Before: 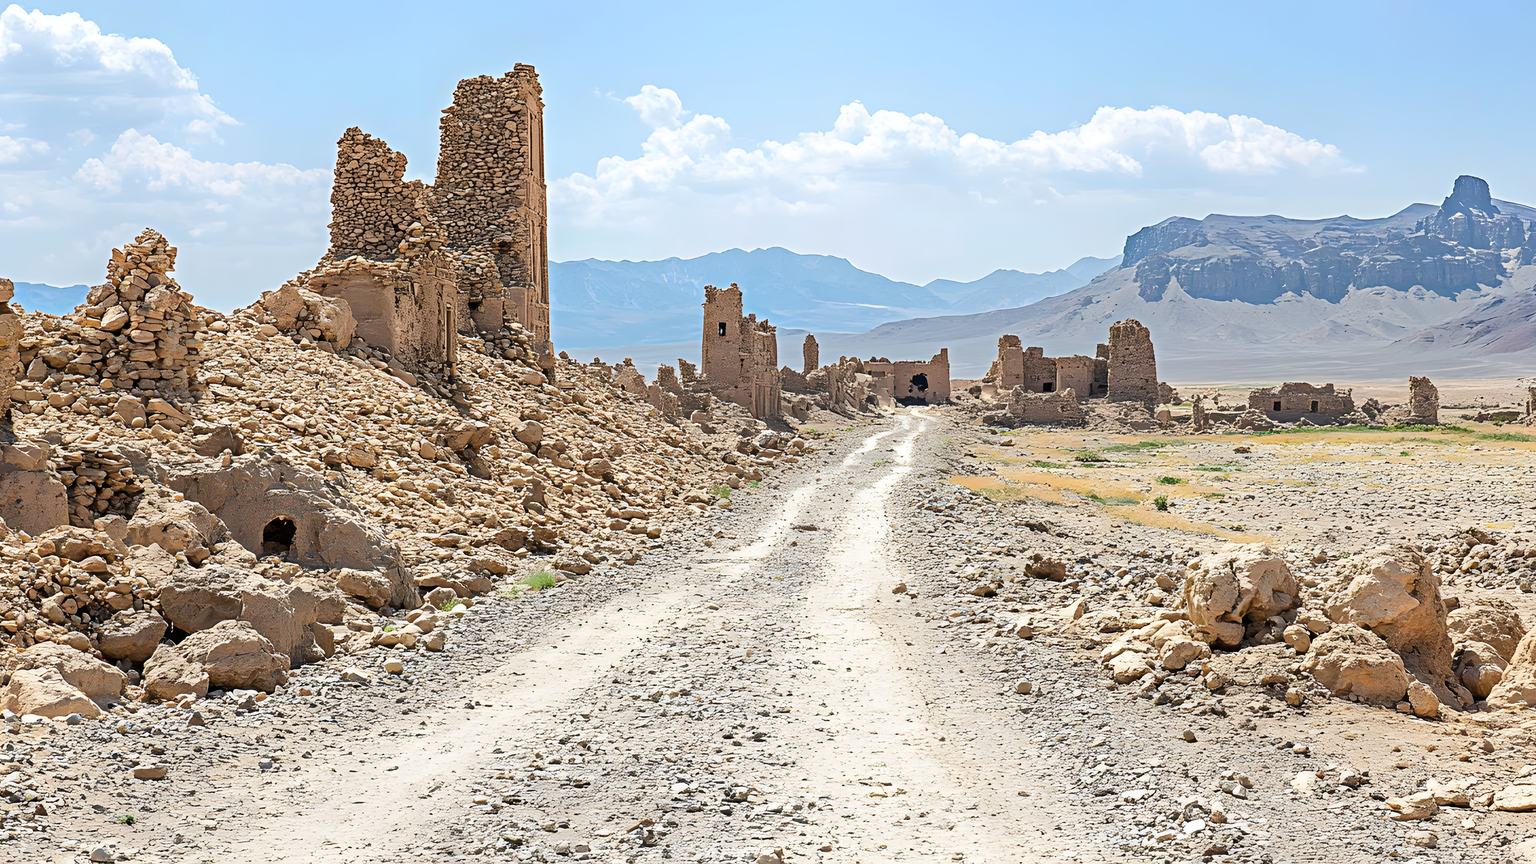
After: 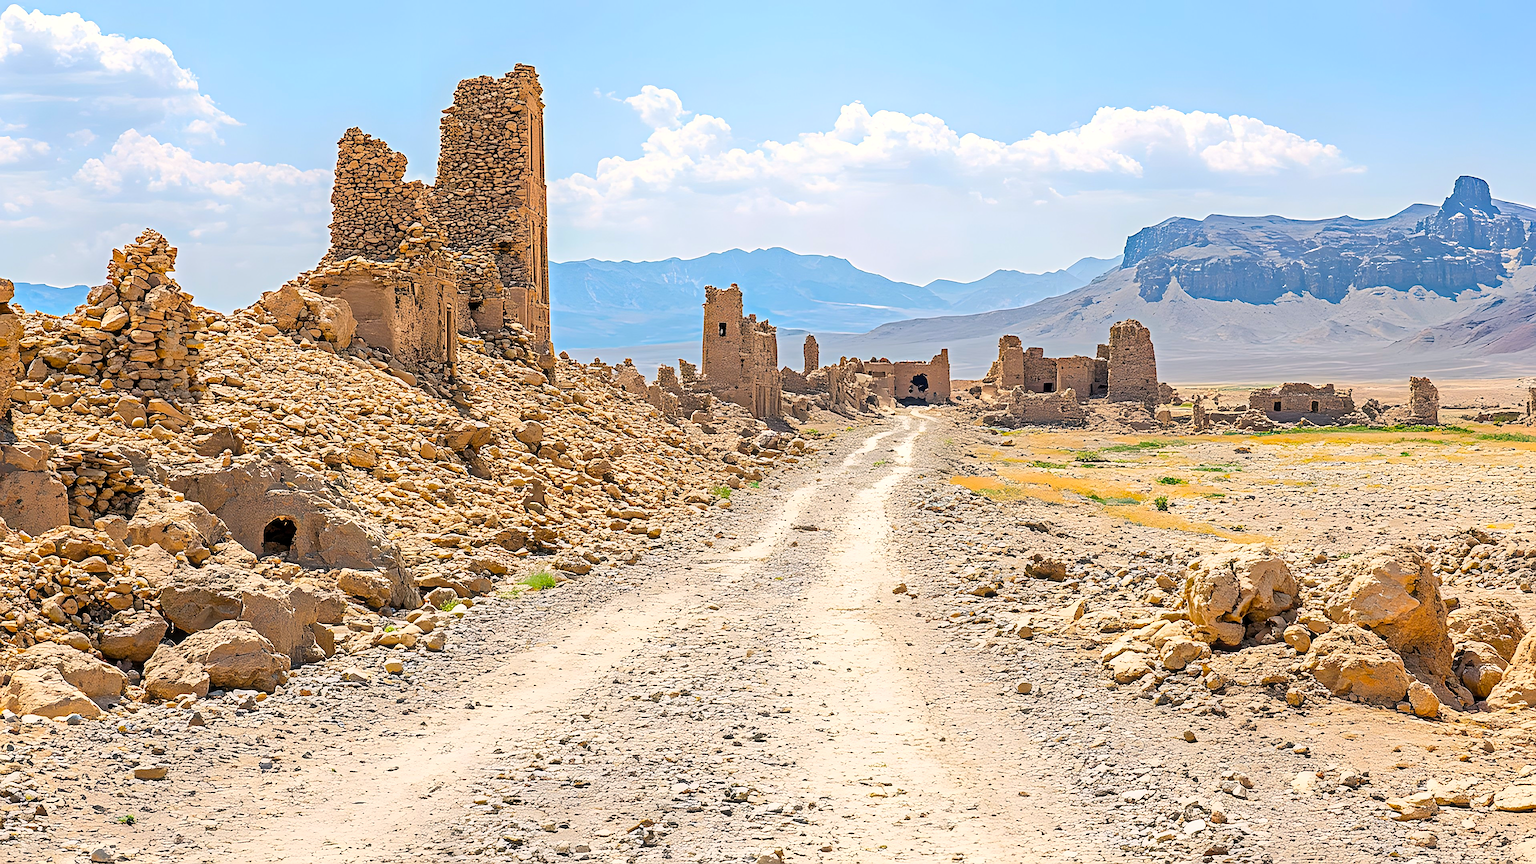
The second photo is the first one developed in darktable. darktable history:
color balance rgb: highlights gain › chroma 1.738%, highlights gain › hue 56.74°, perceptual saturation grading › global saturation 31.289%, global vibrance 9.802%
contrast brightness saturation: contrast 0.031, brightness 0.068, saturation 0.129
sharpen: on, module defaults
local contrast: on, module defaults
